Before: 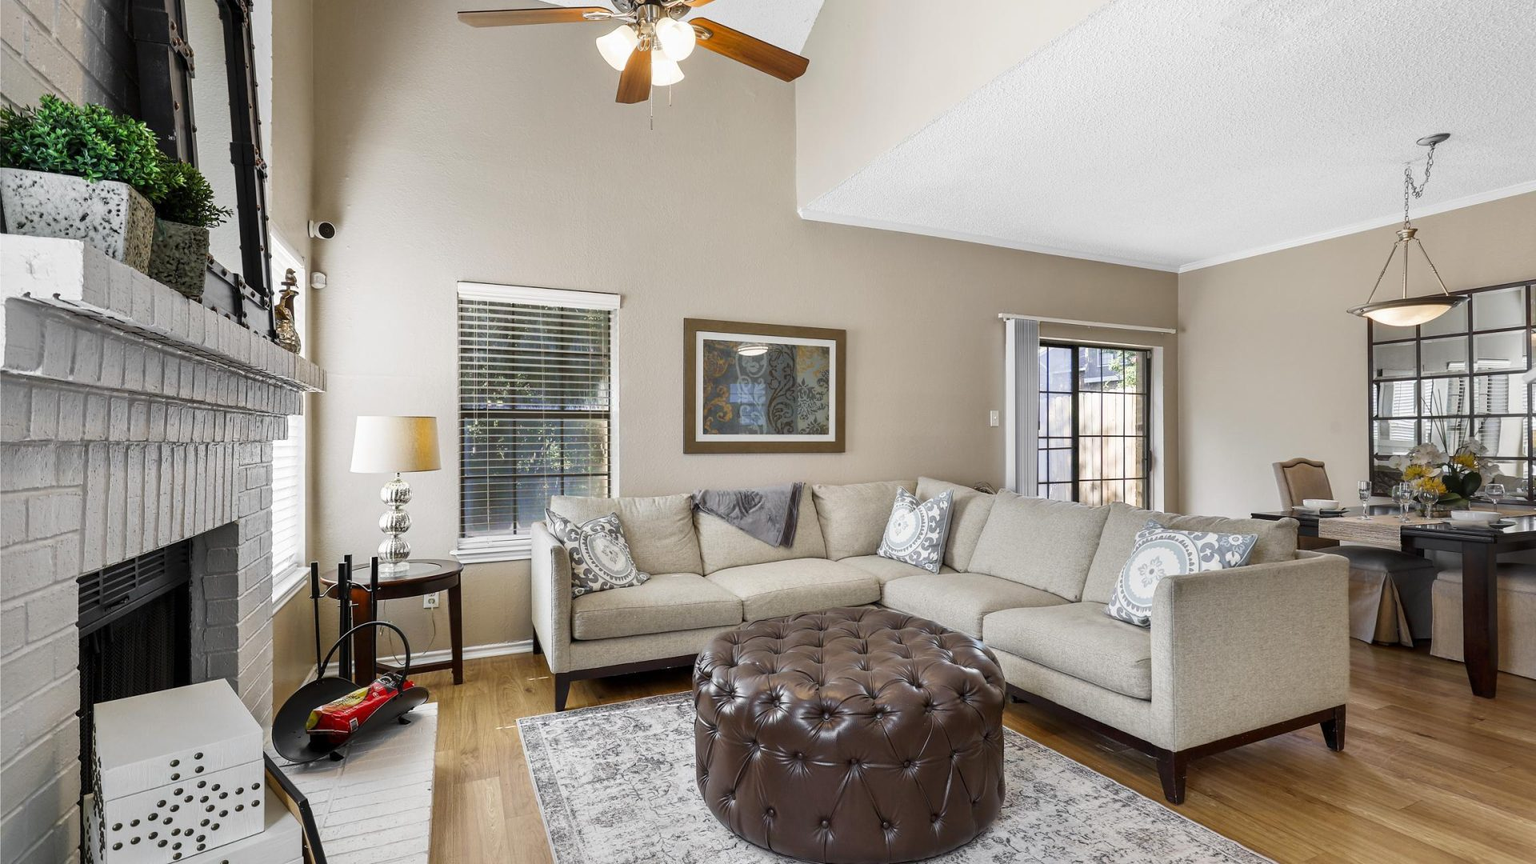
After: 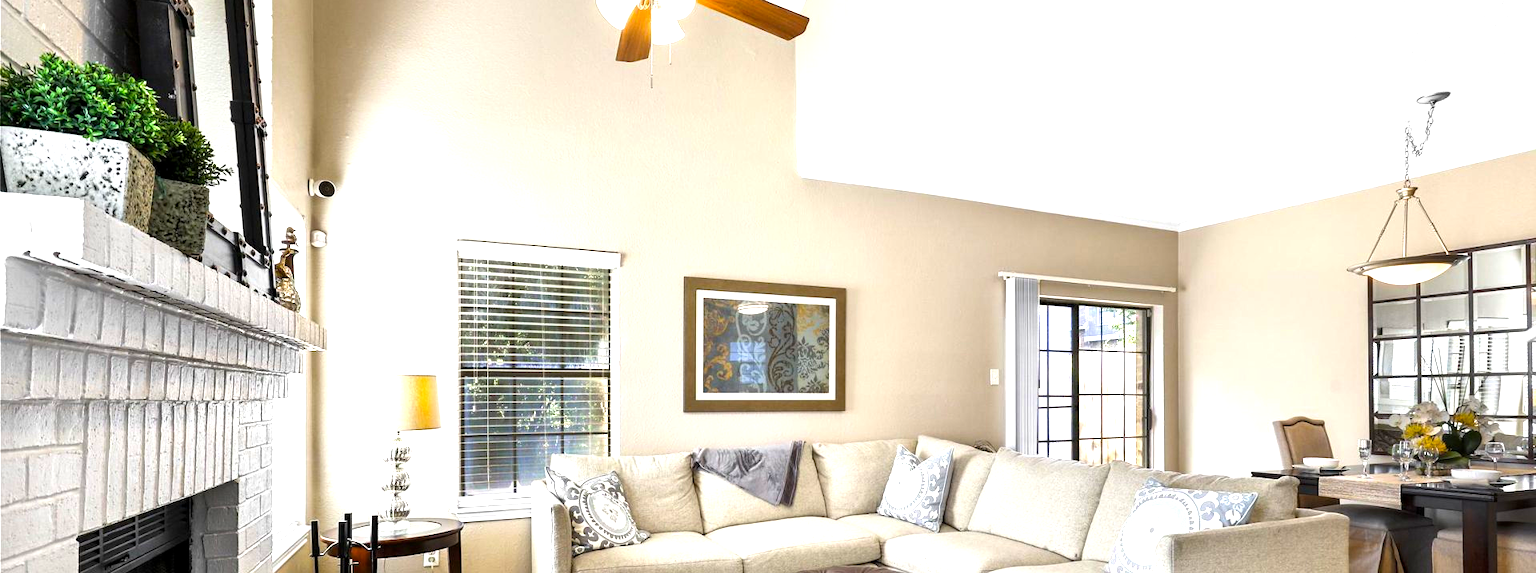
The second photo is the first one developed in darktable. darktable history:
color balance rgb: global offset › luminance -0.503%, perceptual saturation grading › global saturation 8.682%, global vibrance 30.21%, contrast 9.445%
exposure: black level correction -0.001, exposure 0.901 EV, compensate highlight preservation false
crop and rotate: top 4.856%, bottom 28.744%
